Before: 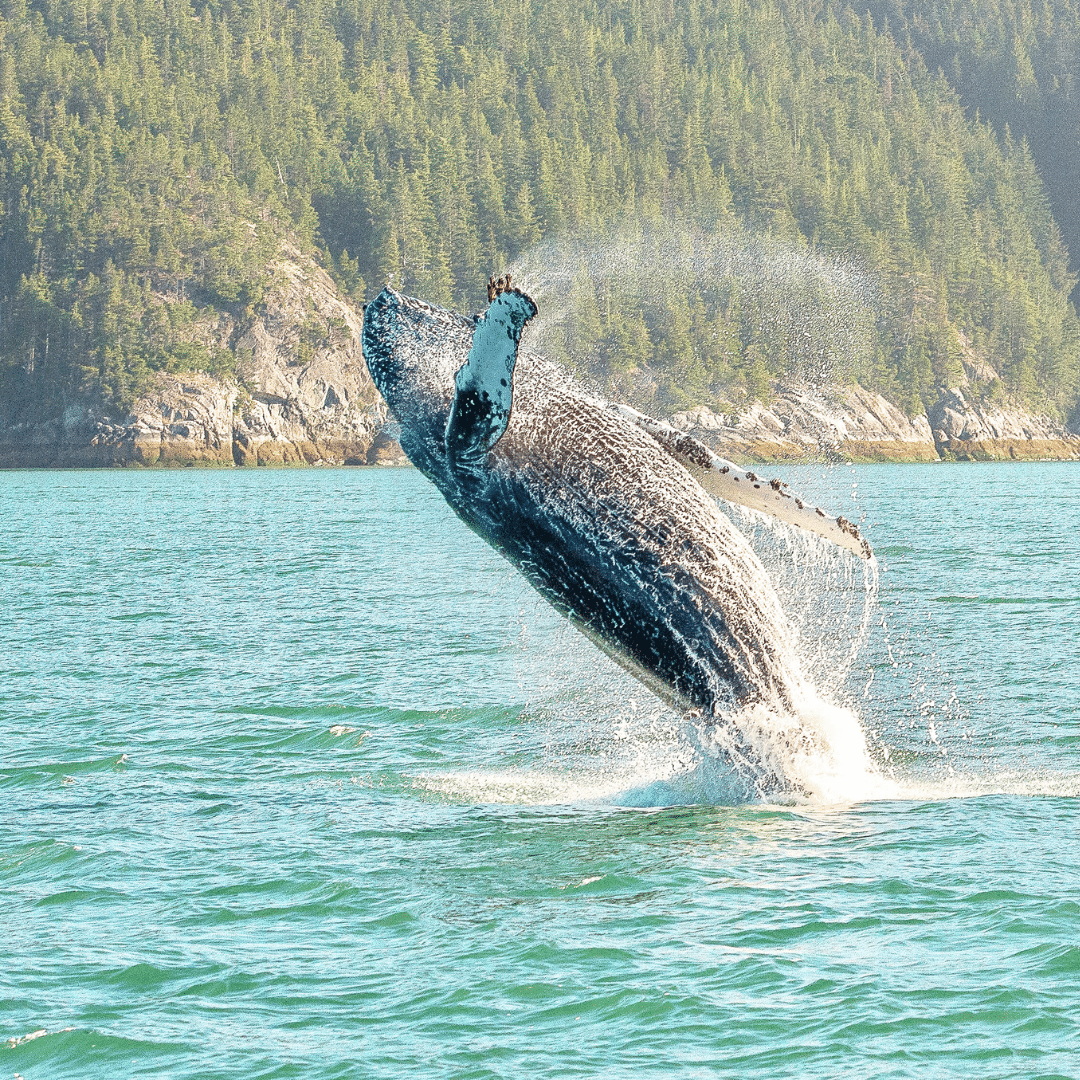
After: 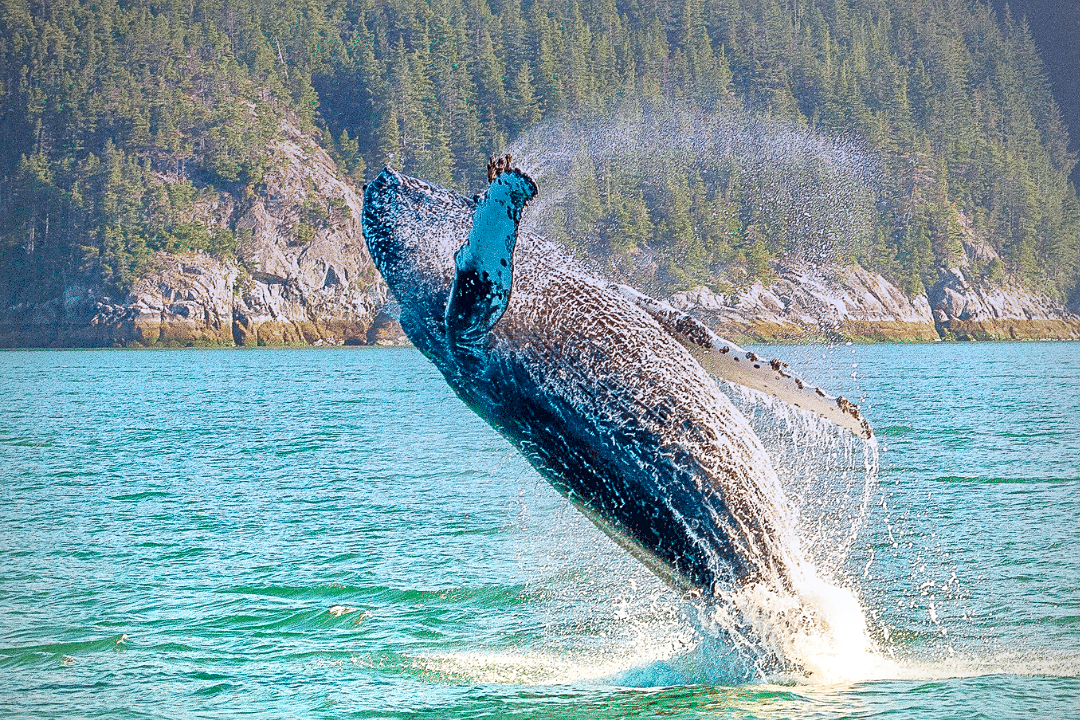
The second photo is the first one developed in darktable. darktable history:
exposure: compensate highlight preservation false
graduated density: hue 238.83°, saturation 50%
crop: top 11.166%, bottom 22.168%
color balance rgb: perceptual saturation grading › global saturation 20%, perceptual saturation grading › highlights -25%, perceptual saturation grading › shadows 25%, global vibrance 50%
vignetting: fall-off radius 60.92%
local contrast: mode bilateral grid, contrast 20, coarseness 50, detail 130%, midtone range 0.2
sharpen: amount 0.2
